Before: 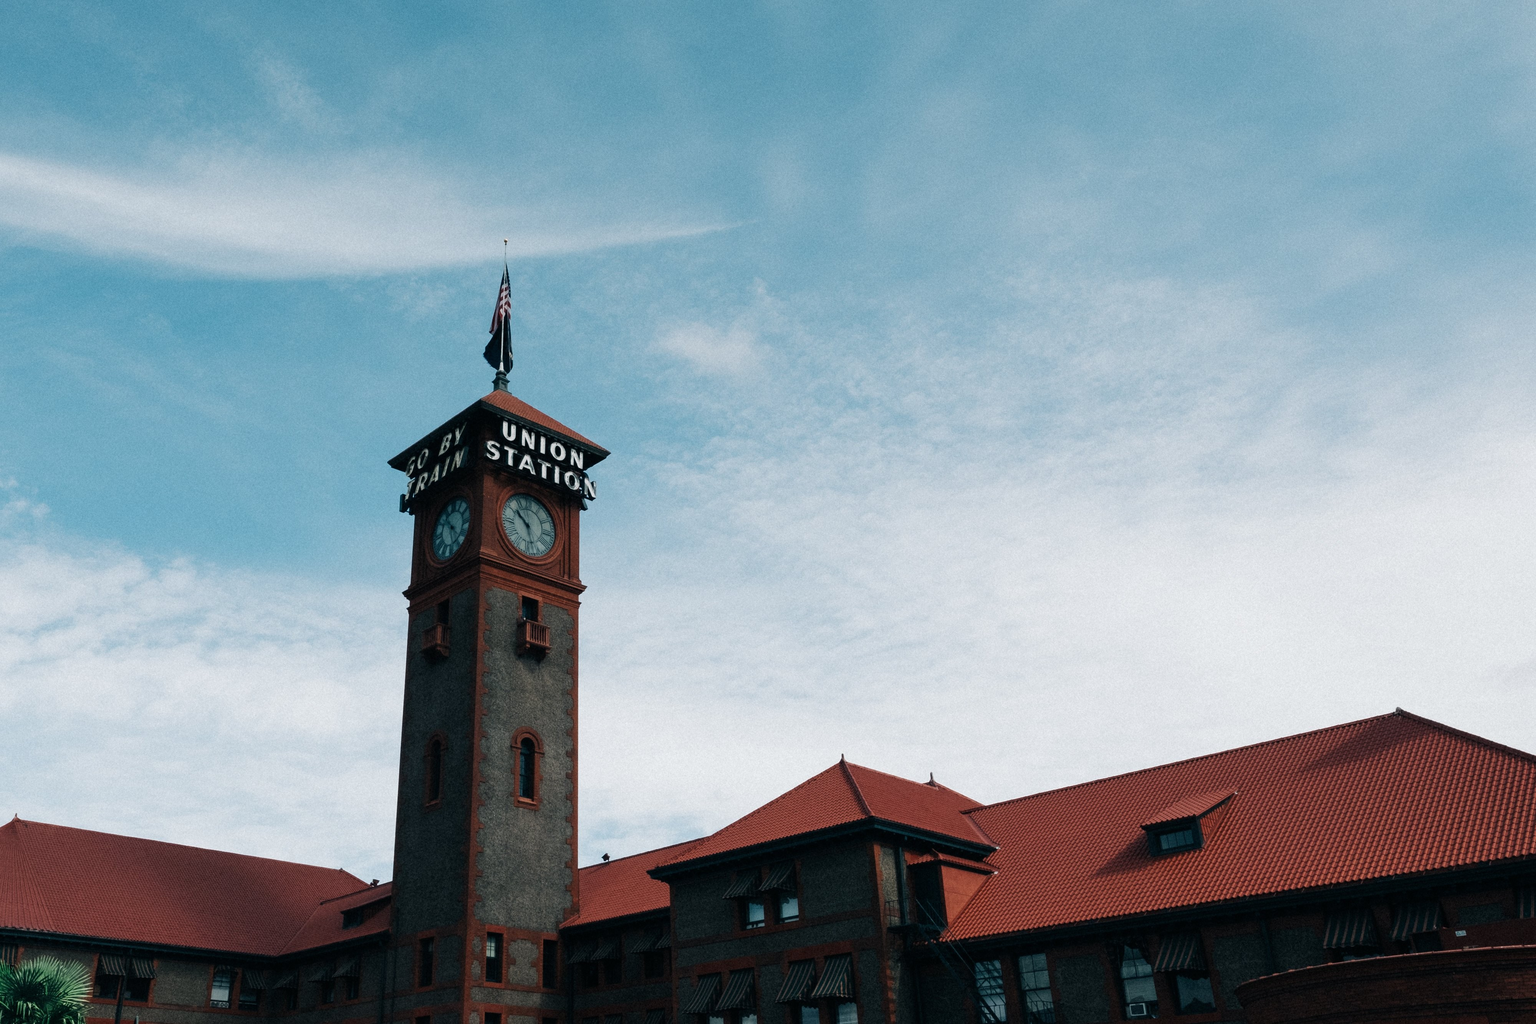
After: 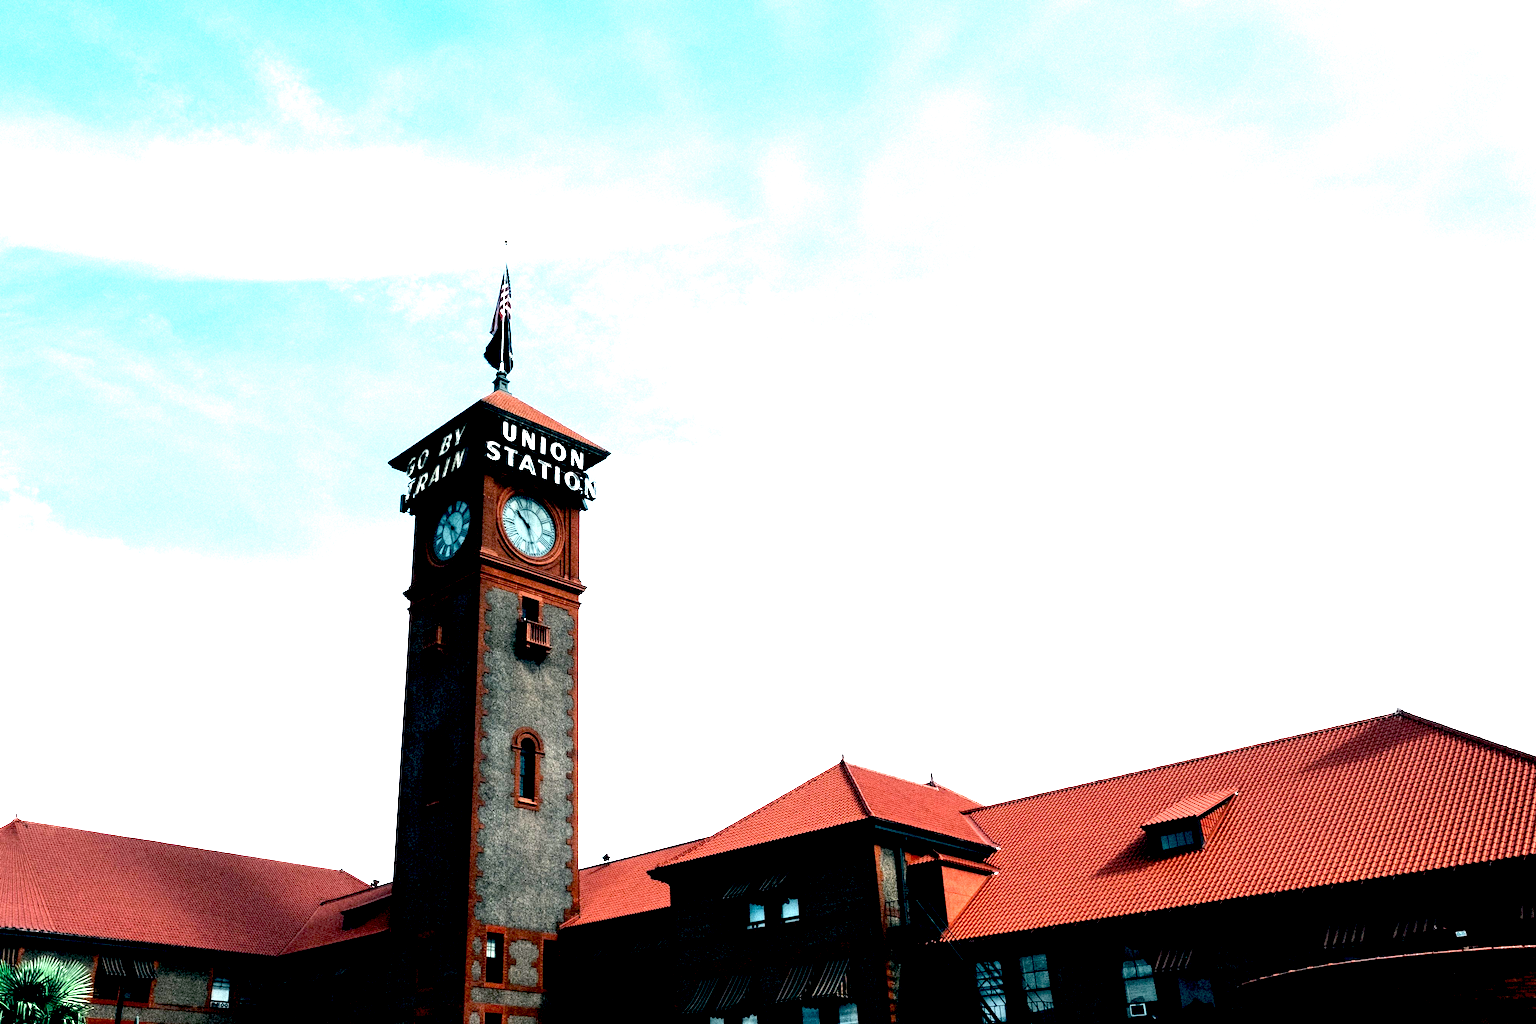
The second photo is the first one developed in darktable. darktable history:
tone equalizer: -8 EV -0.417 EV, -7 EV -0.389 EV, -6 EV -0.333 EV, -5 EV -0.222 EV, -3 EV 0.222 EV, -2 EV 0.333 EV, -1 EV 0.389 EV, +0 EV 0.417 EV, edges refinement/feathering 500, mask exposure compensation -1.57 EV, preserve details no
exposure: black level correction 0.016, exposure 1.774 EV, compensate highlight preservation false
